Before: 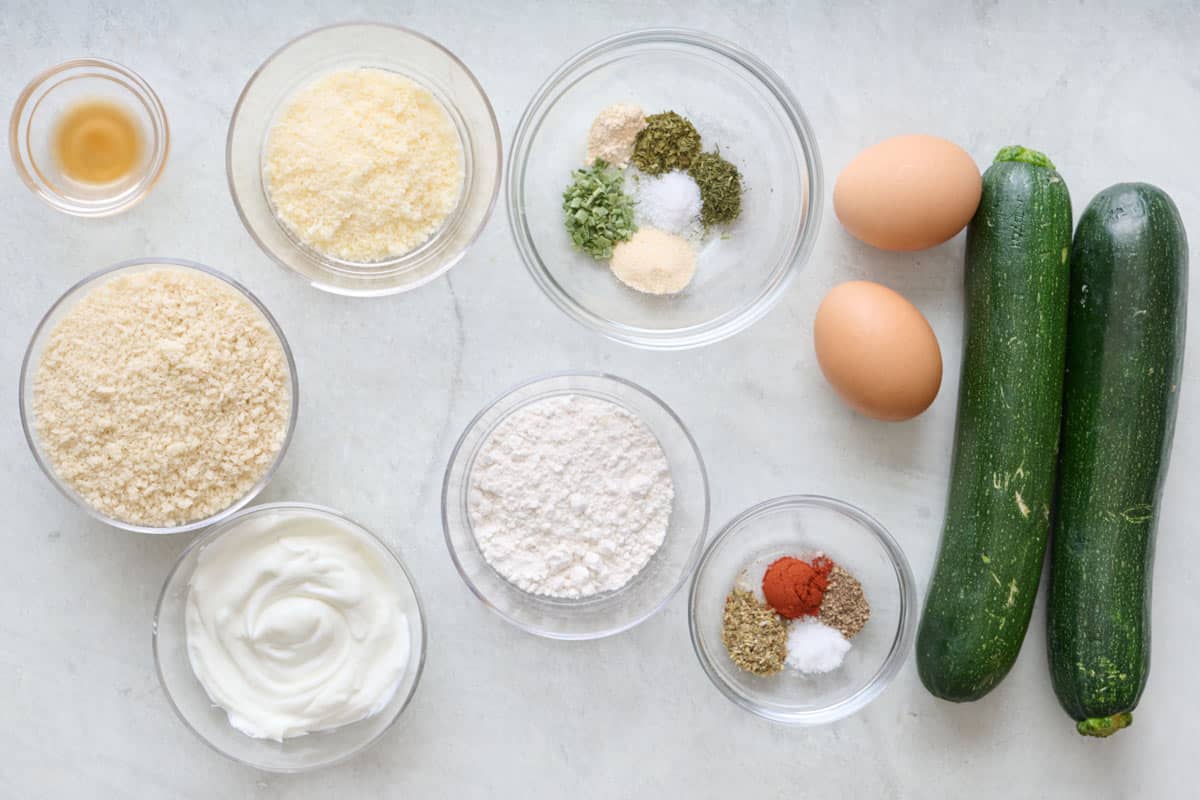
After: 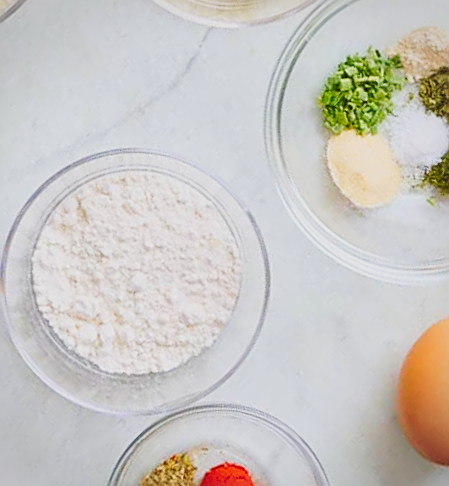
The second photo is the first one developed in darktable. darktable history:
base curve: curves: ch0 [(0, 0) (0.303, 0.277) (1, 1)], preserve colors average RGB
crop and rotate: angle -45.67°, top 16.807%, right 0.97%, bottom 11.63%
tone curve: curves: ch0 [(0, 0.031) (0.145, 0.106) (0.319, 0.269) (0.495, 0.544) (0.707, 0.833) (0.859, 0.931) (1, 0.967)]; ch1 [(0, 0) (0.279, 0.218) (0.424, 0.411) (0.495, 0.504) (0.538, 0.55) (0.578, 0.595) (0.707, 0.778) (1, 1)]; ch2 [(0, 0) (0.125, 0.089) (0.353, 0.329) (0.436, 0.432) (0.552, 0.554) (0.615, 0.674) (1, 1)], preserve colors none
vignetting: fall-off radius 45.55%, brightness -0.185, saturation -0.303, dithering 8-bit output
tone equalizer: mask exposure compensation -0.512 EV
sharpen: amount 0.745
color balance rgb: power › luminance 3.101%, power › hue 234.88°, linear chroma grading › global chroma 42.393%, perceptual saturation grading › global saturation 2.34%, contrast -29.926%
